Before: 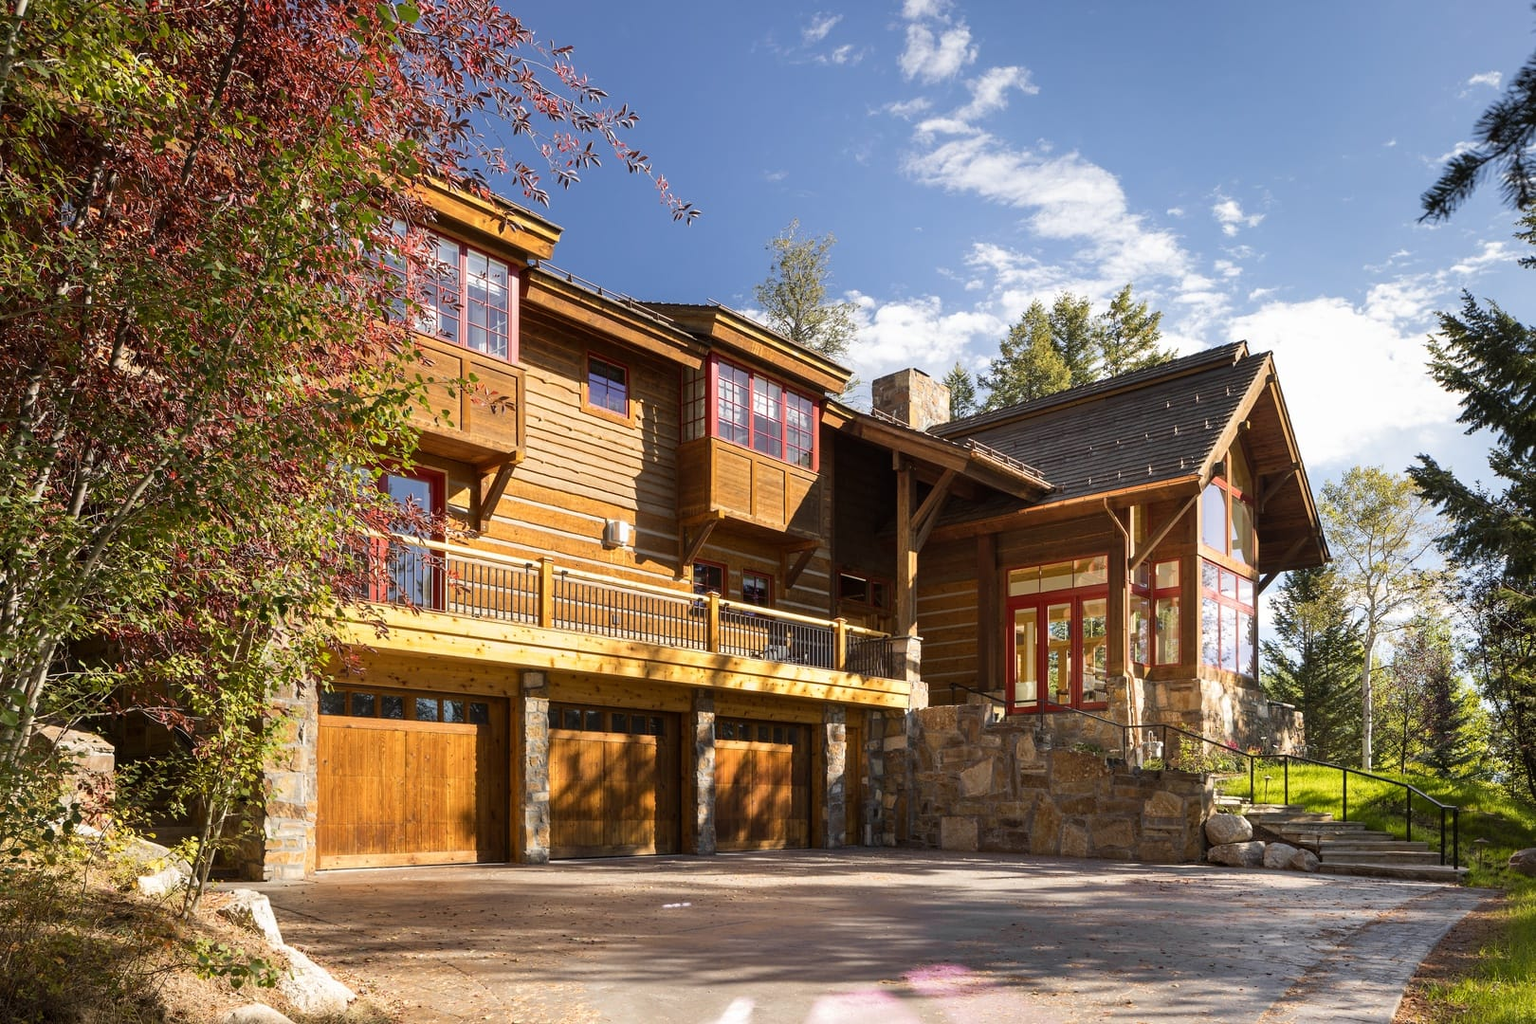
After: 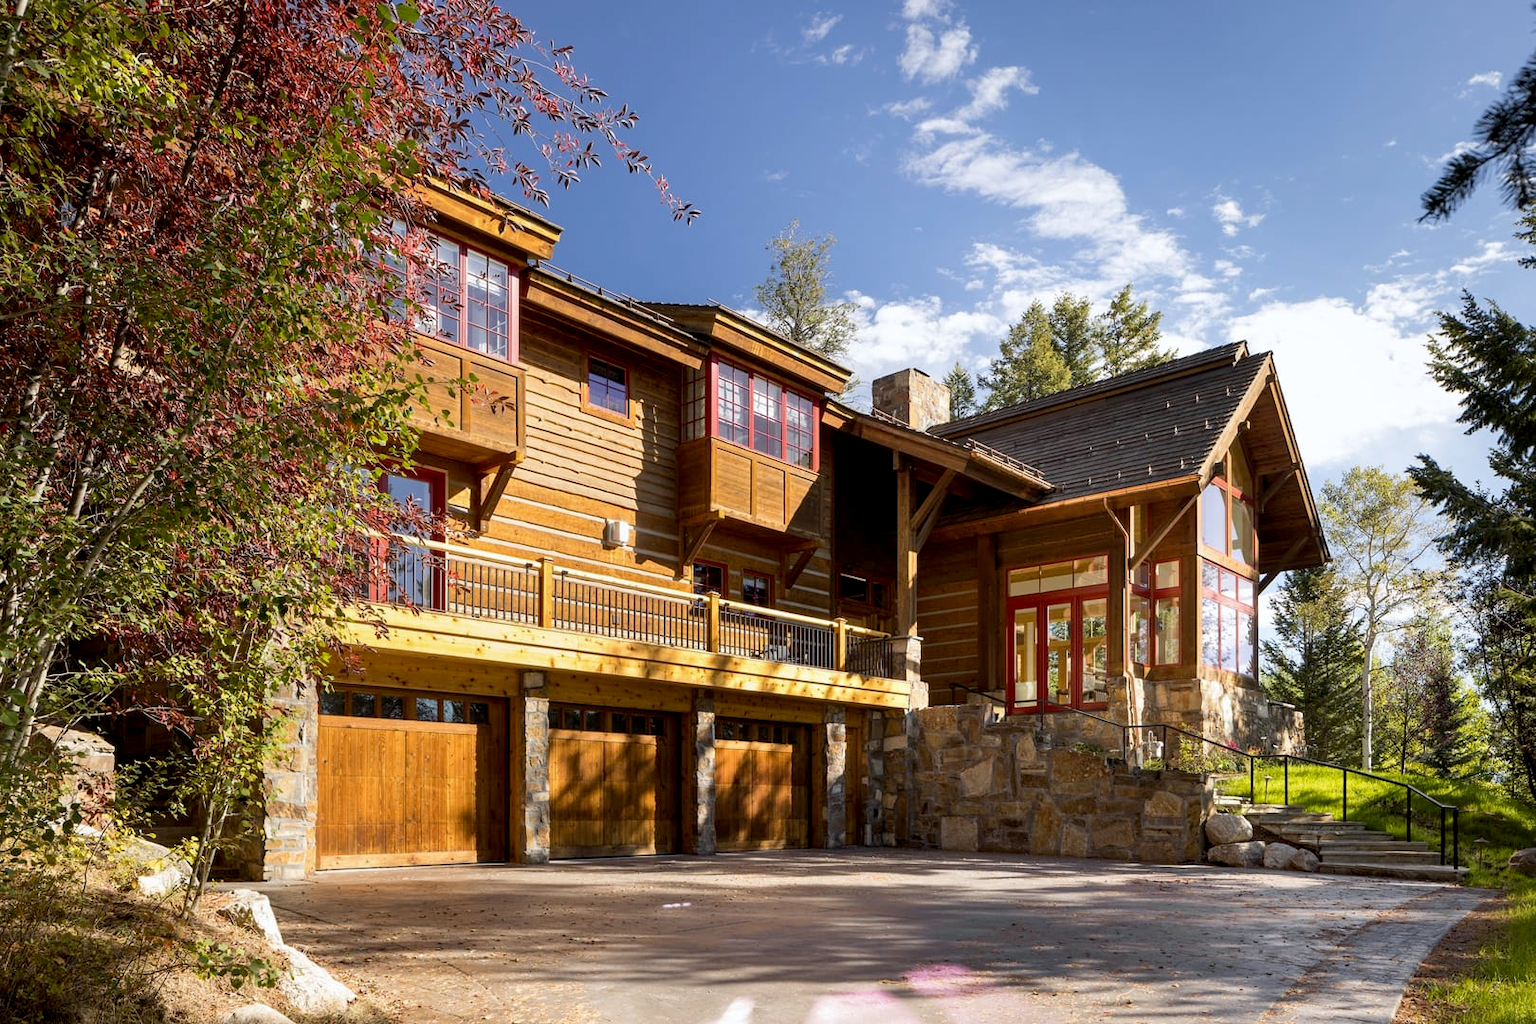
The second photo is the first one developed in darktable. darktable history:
white balance: red 0.988, blue 1.017
exposure: black level correction 0.007, compensate highlight preservation false
